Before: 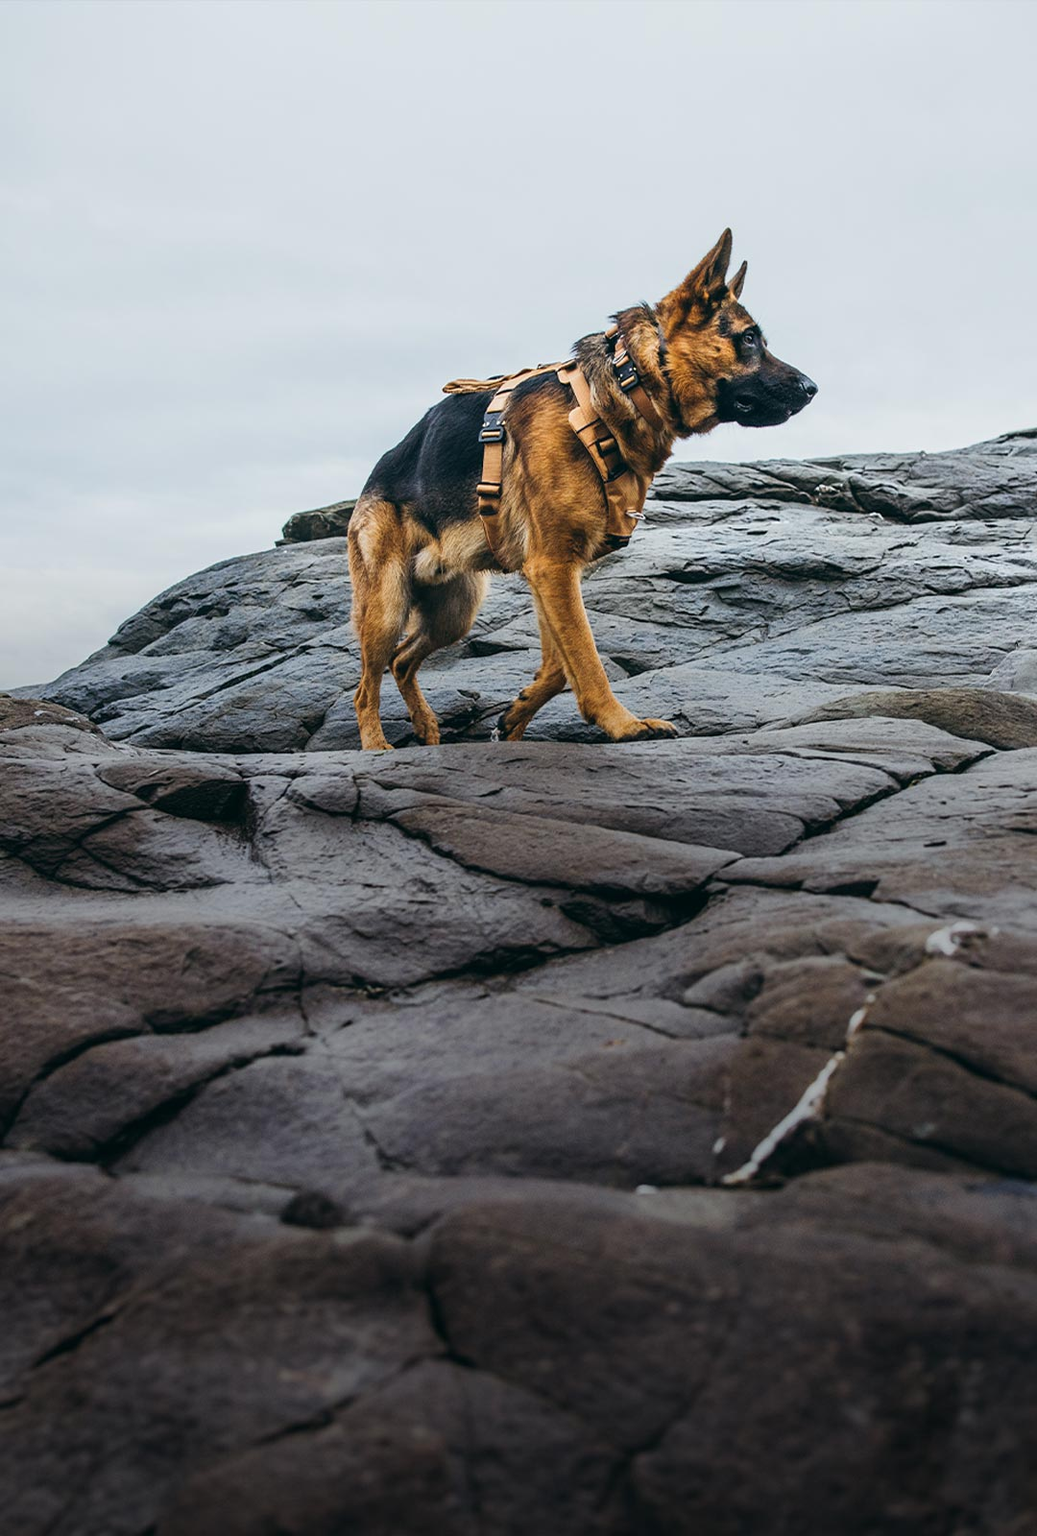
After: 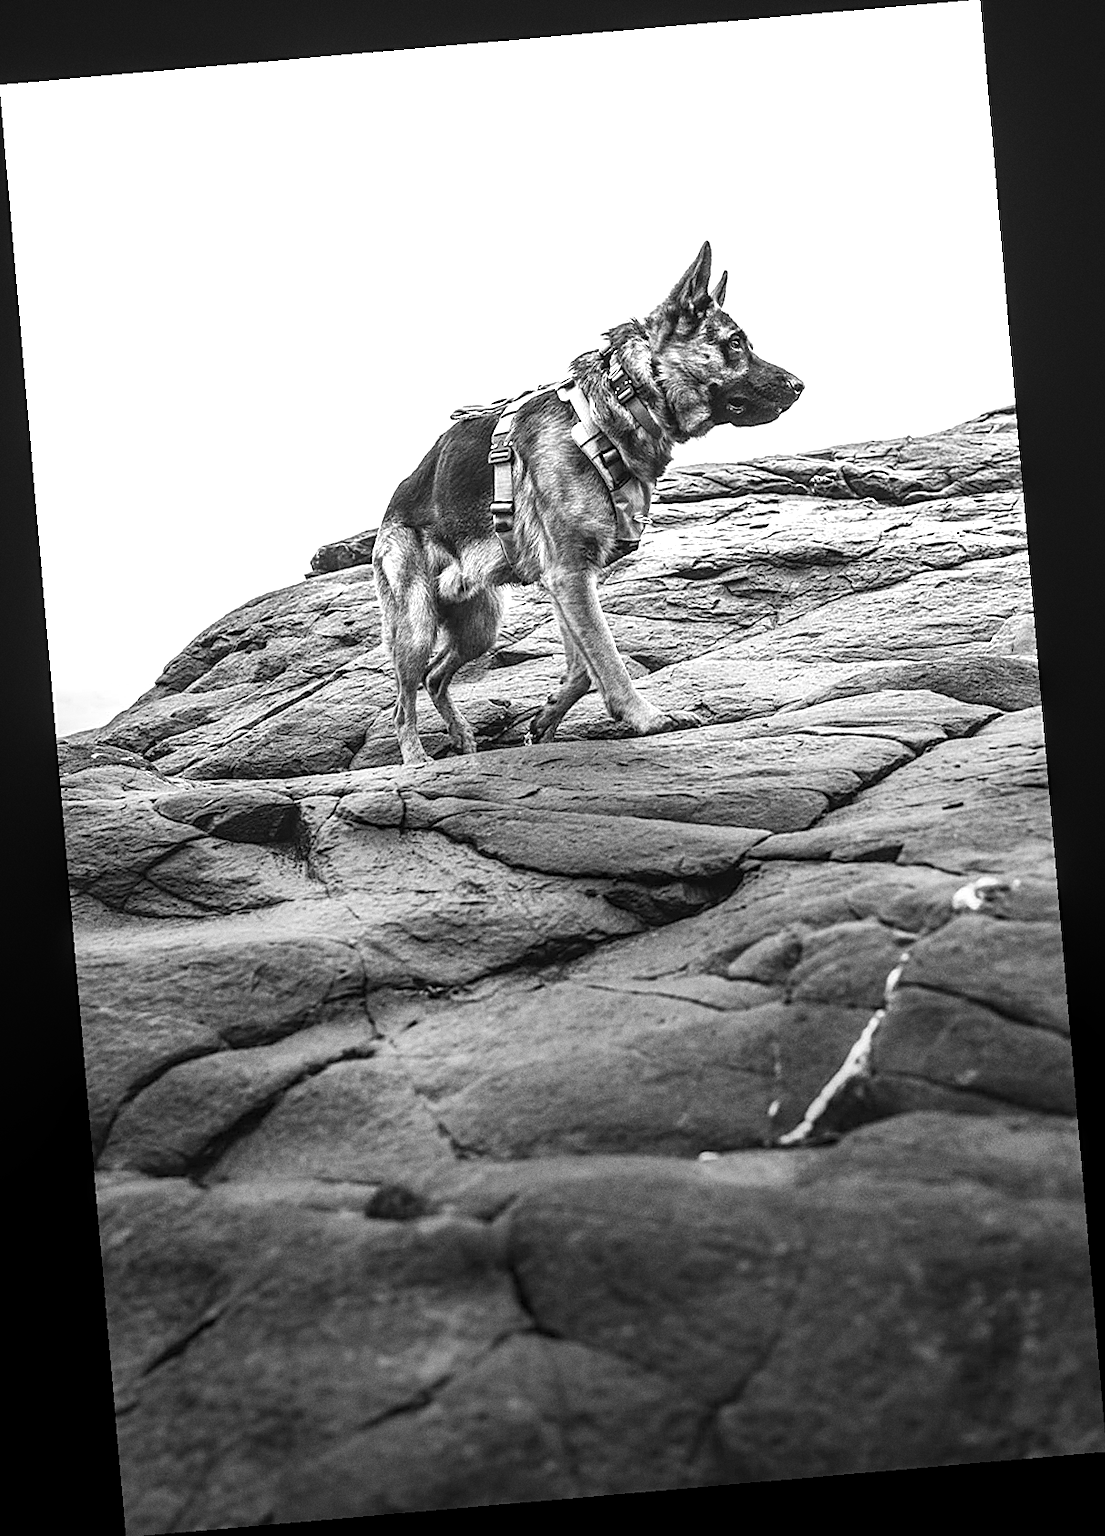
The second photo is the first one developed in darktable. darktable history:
white balance: red 0.948, green 1.02, blue 1.176
monochrome: a 1.94, b -0.638
sharpen: on, module defaults
local contrast: on, module defaults
rotate and perspective: rotation -4.98°, automatic cropping off
grain: coarseness 0.47 ISO
exposure: exposure 1.061 EV, compensate highlight preservation false
